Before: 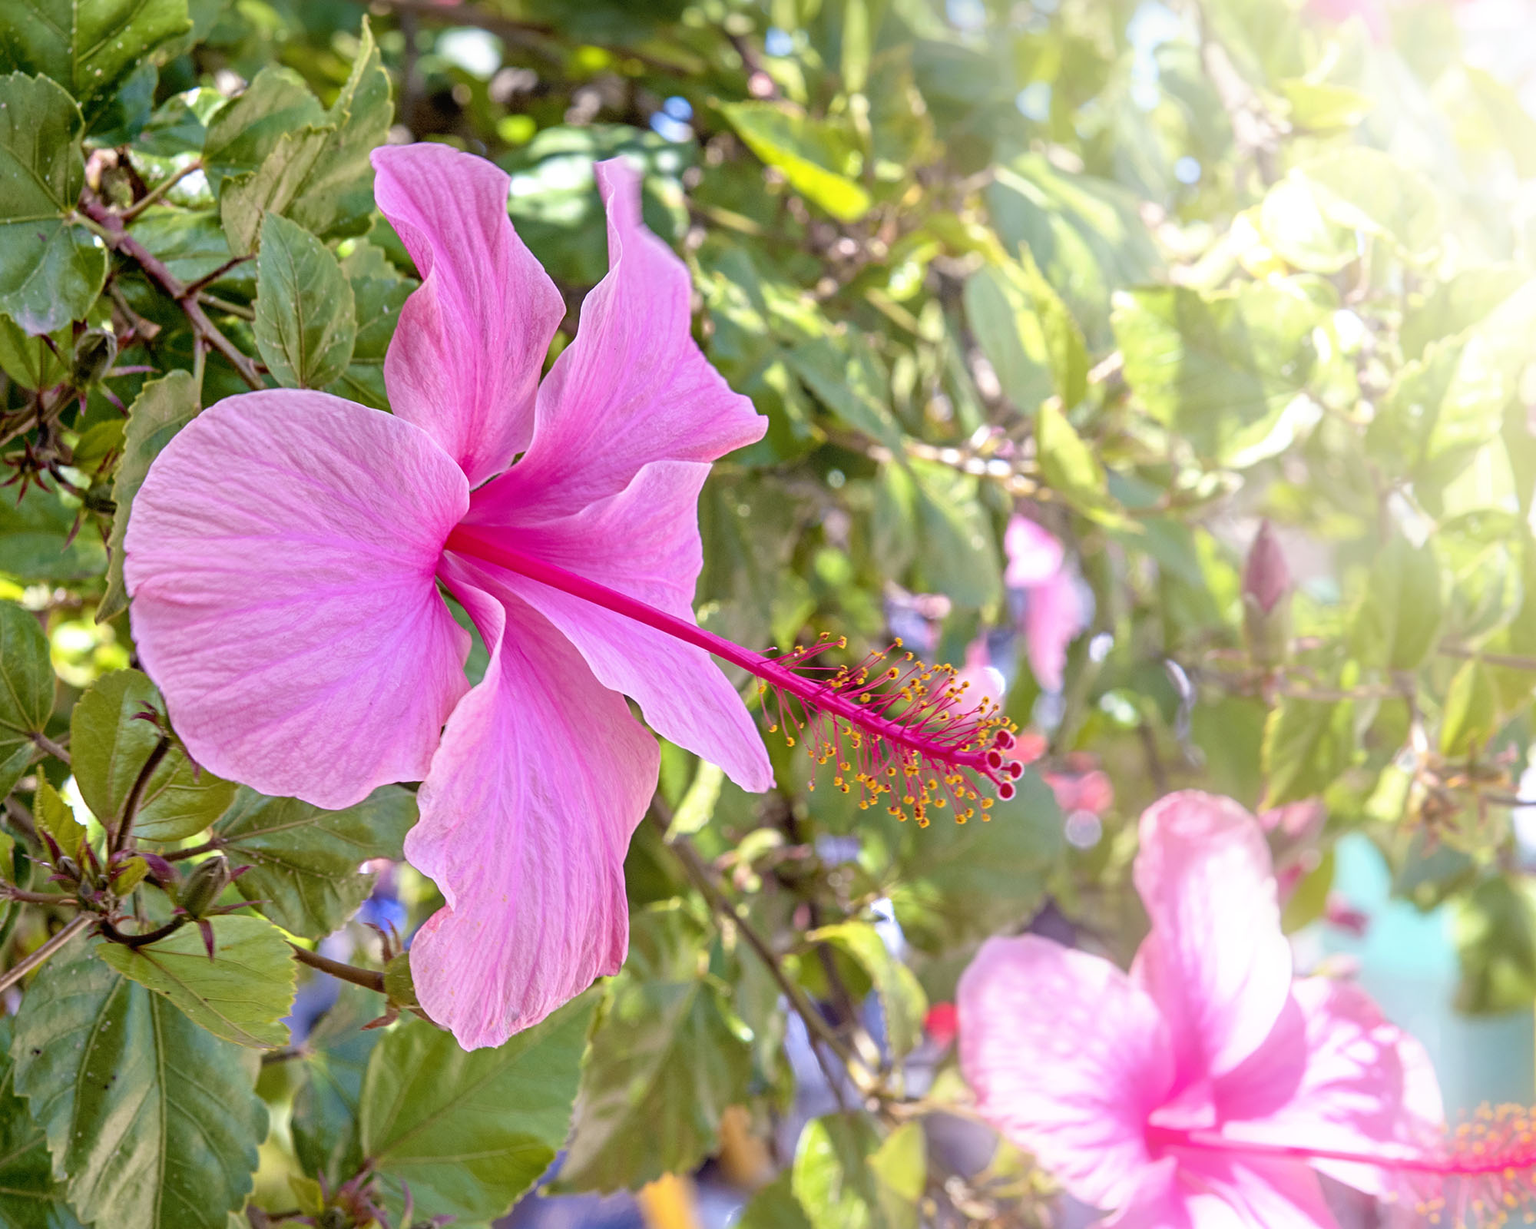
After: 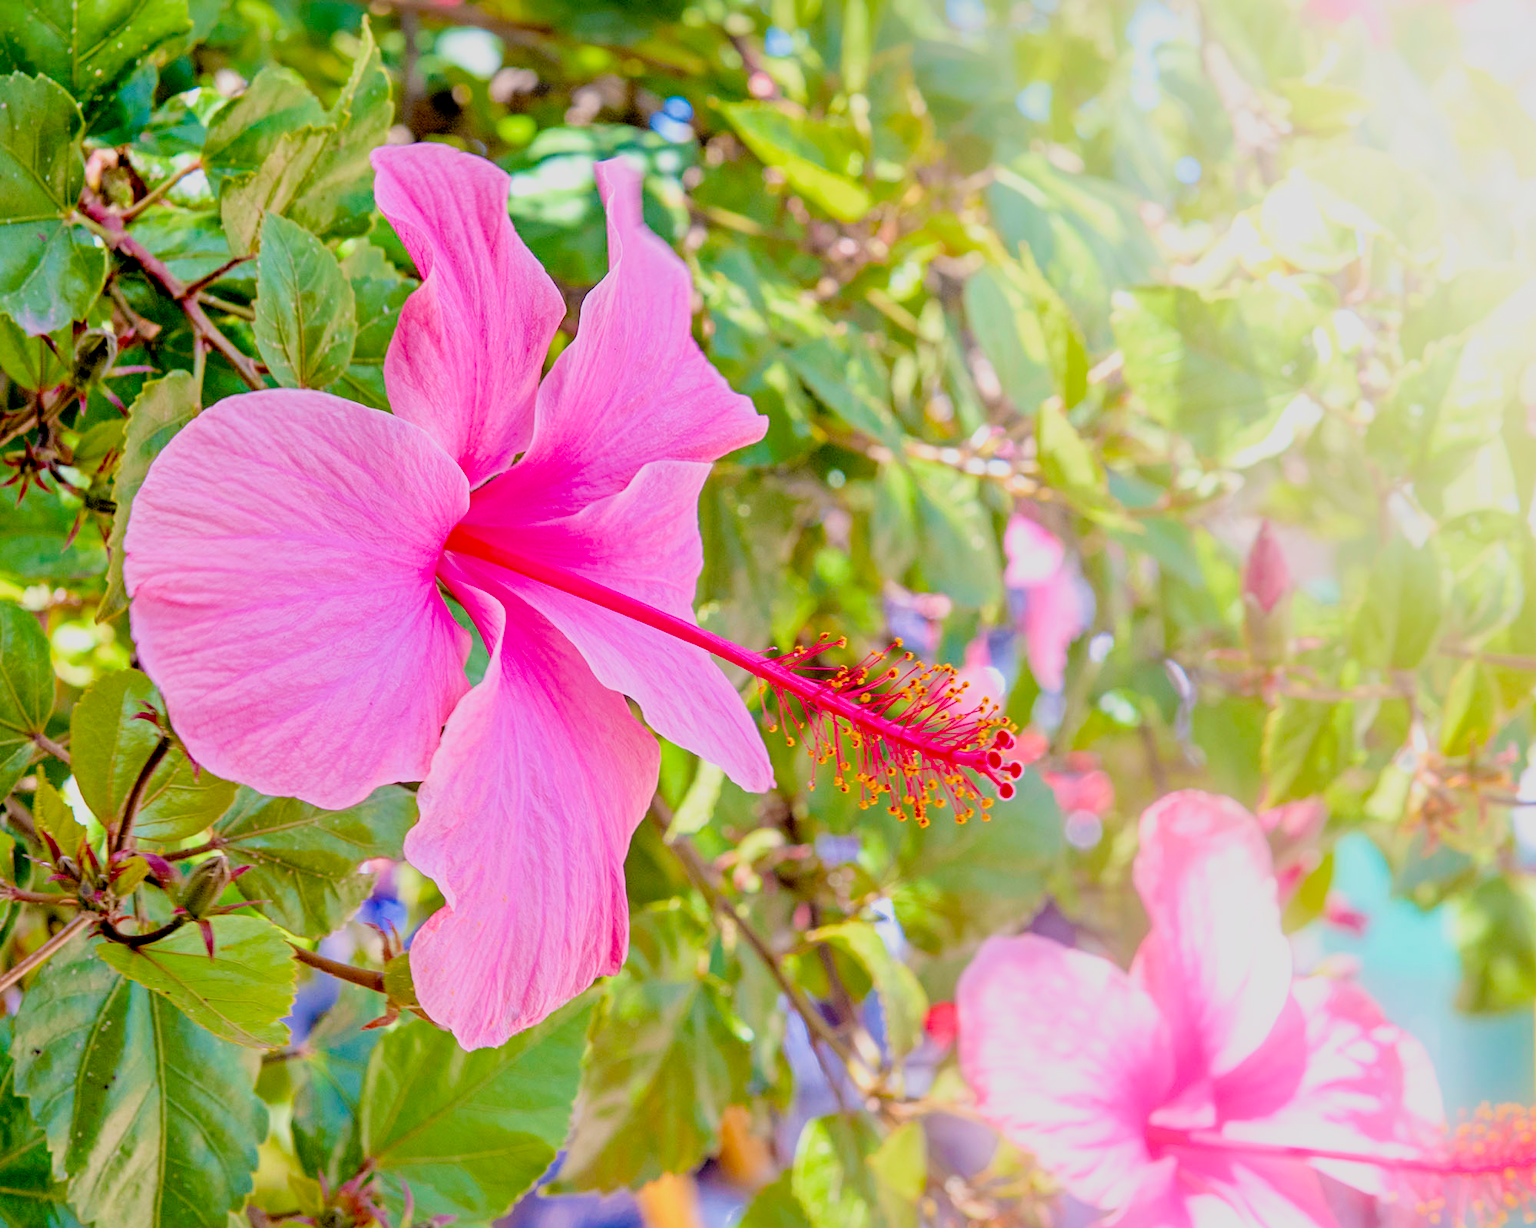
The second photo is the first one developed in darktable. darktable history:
exposure: black level correction 0, exposure 0.7 EV, compensate exposure bias true, compensate highlight preservation false
filmic rgb: black relative exposure -8.79 EV, white relative exposure 4.98 EV, threshold 6 EV, target black luminance 0%, hardness 3.77, latitude 66.34%, contrast 0.822, highlights saturation mix 10%, shadows ↔ highlights balance 20%, add noise in highlights 0.1, color science v4 (2020), iterations of high-quality reconstruction 0, type of noise poissonian, enable highlight reconstruction true
